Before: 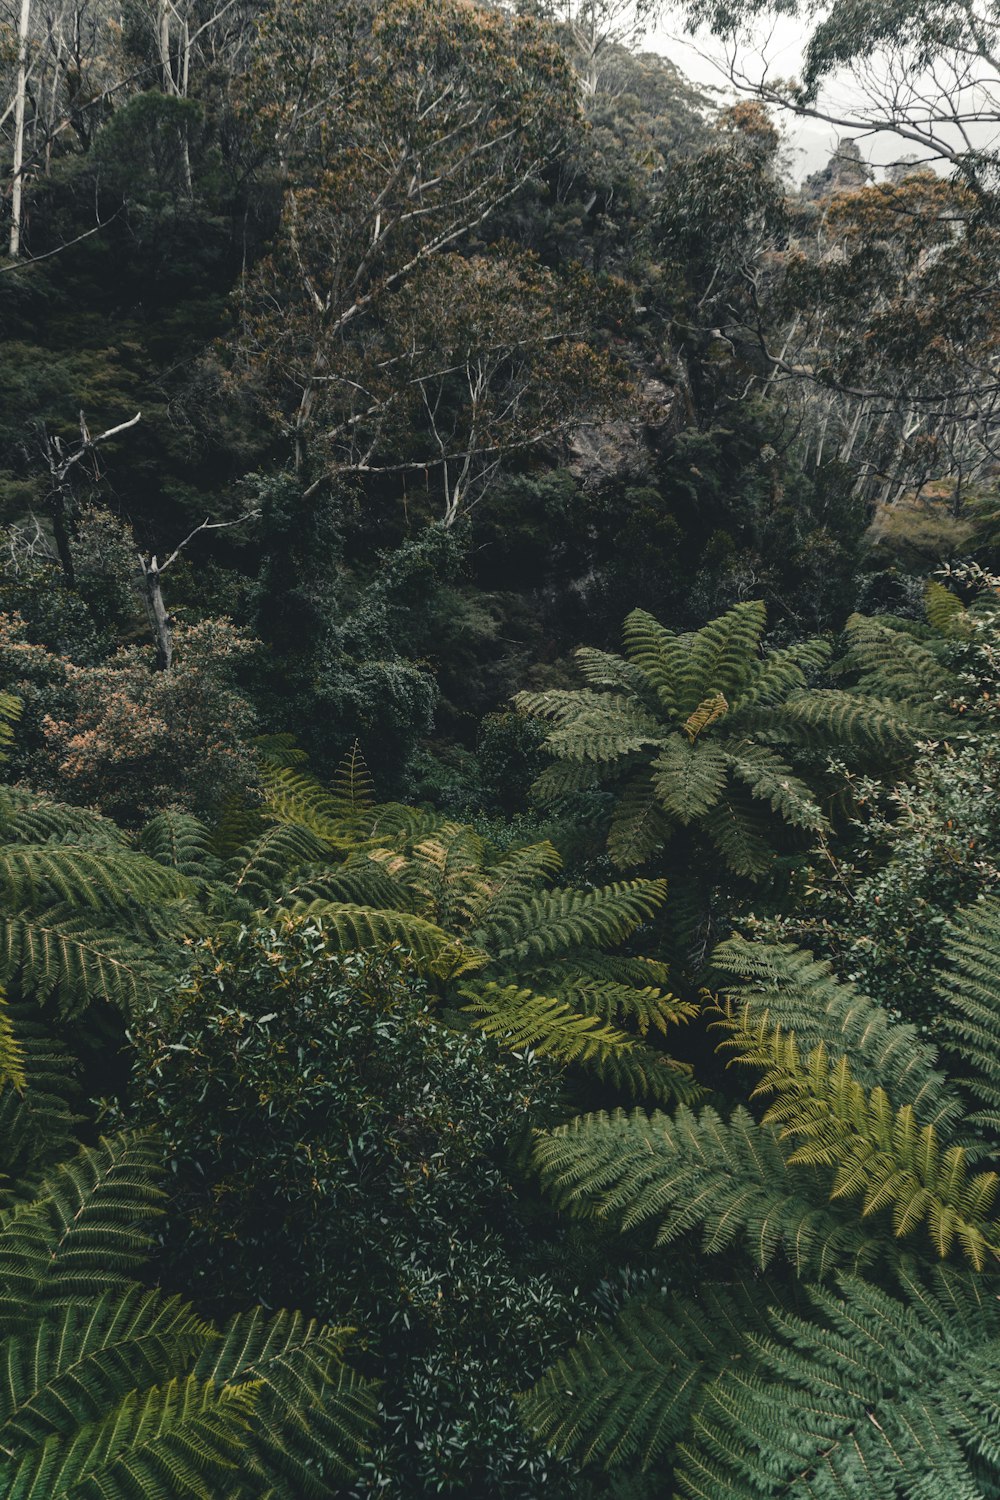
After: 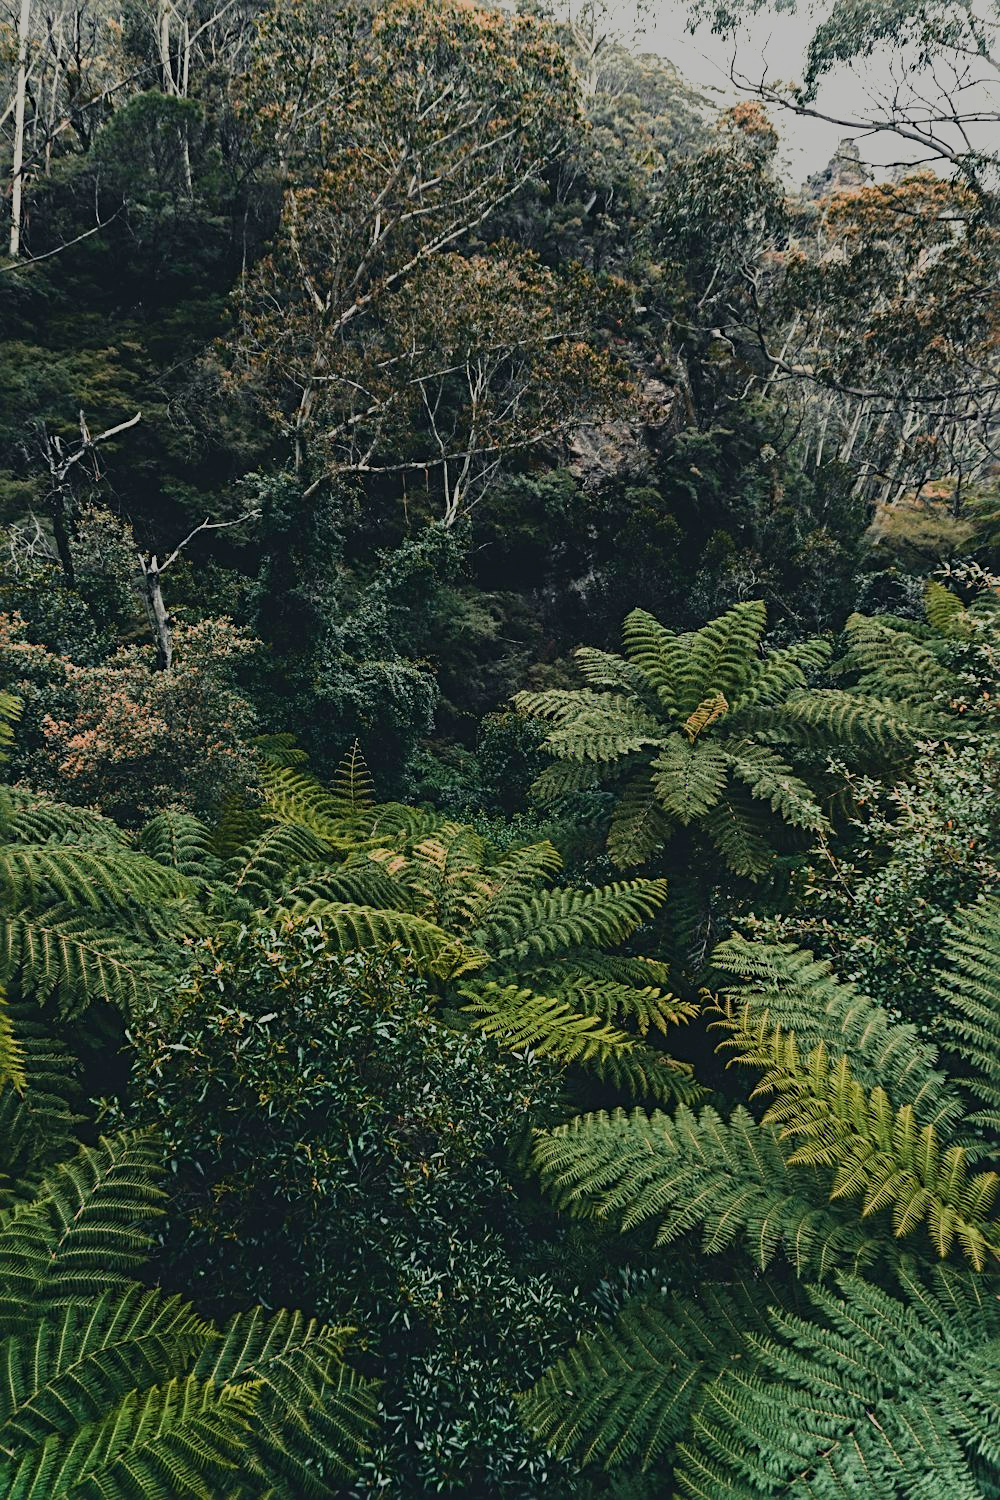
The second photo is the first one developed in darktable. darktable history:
tone curve: curves: ch0 [(0, 0) (0.091, 0.075) (0.409, 0.457) (0.733, 0.82) (0.844, 0.908) (0.909, 0.942) (1, 0.973)]; ch1 [(0, 0) (0.437, 0.404) (0.5, 0.5) (0.529, 0.556) (0.58, 0.606) (0.616, 0.654) (1, 1)]; ch2 [(0, 0) (0.442, 0.415) (0.5, 0.5) (0.535, 0.557) (0.585, 0.62) (1, 1)], color space Lab, independent channels, preserve colors none
sharpen: radius 3.947
filmic rgb: black relative exposure -13.03 EV, white relative exposure 4.05 EV, threshold 5.95 EV, target white luminance 85.13%, hardness 6.29, latitude 42.4%, contrast 0.864, shadows ↔ highlights balance 8.86%, enable highlight reconstruction true
levels: levels [0, 0.499, 1]
